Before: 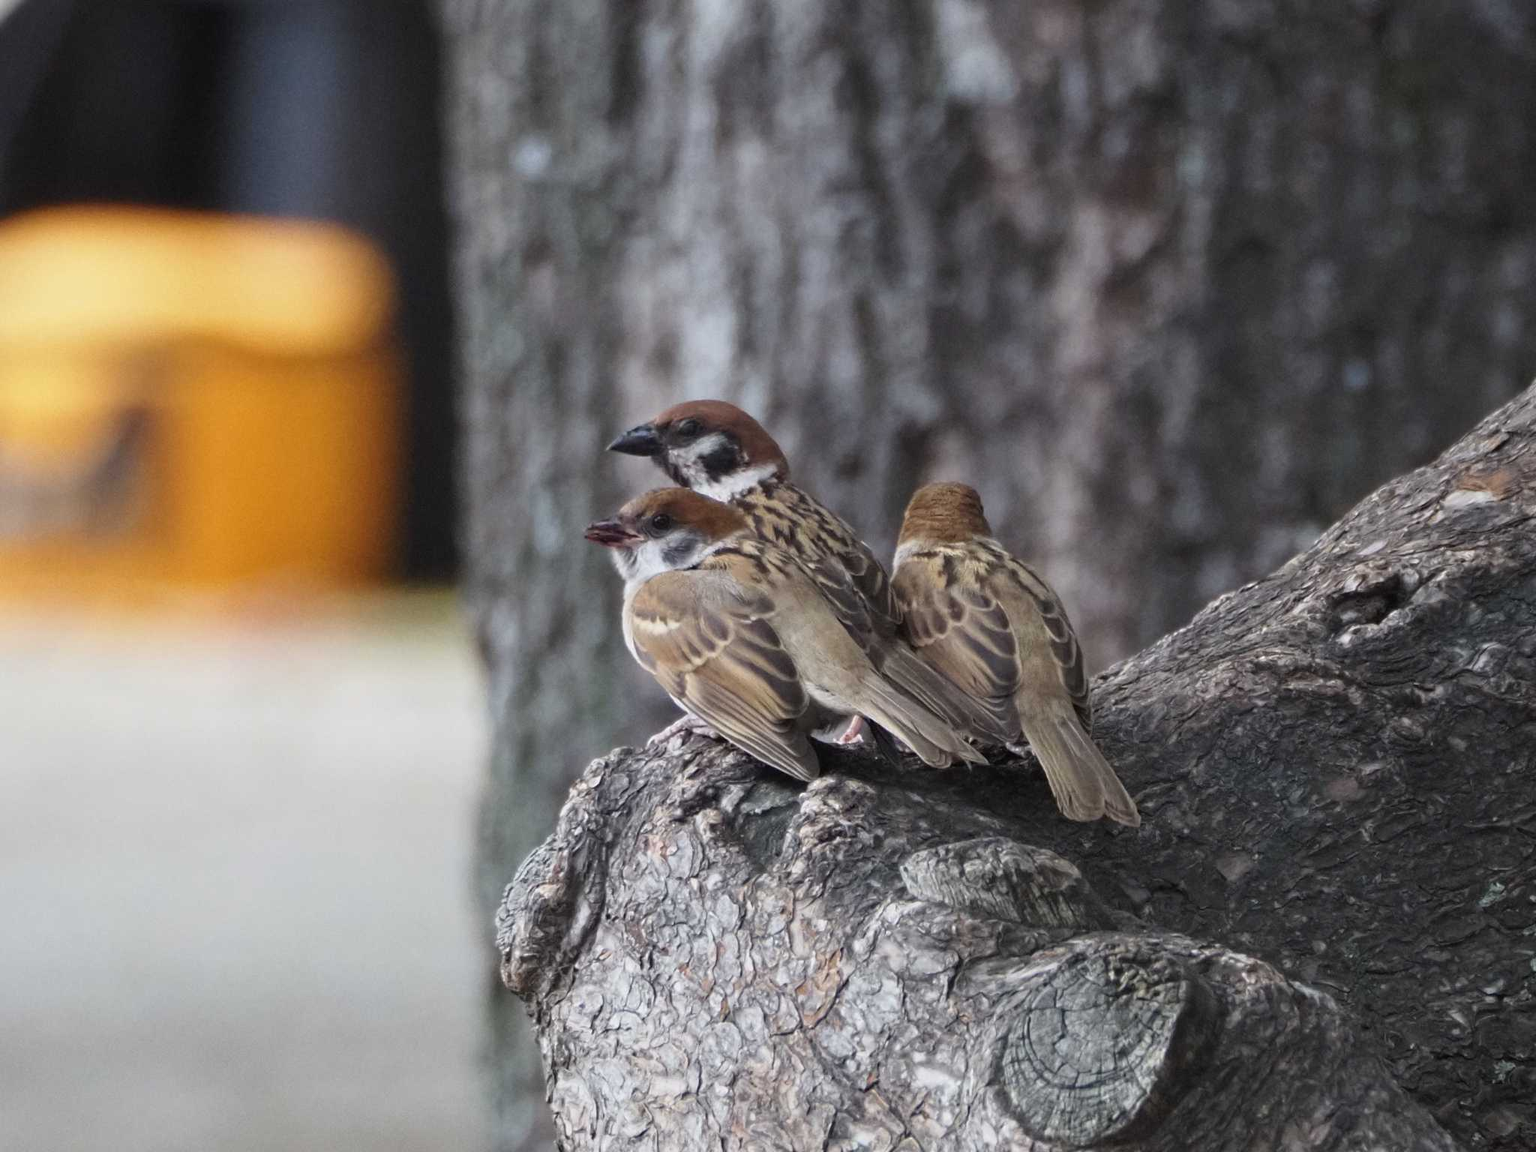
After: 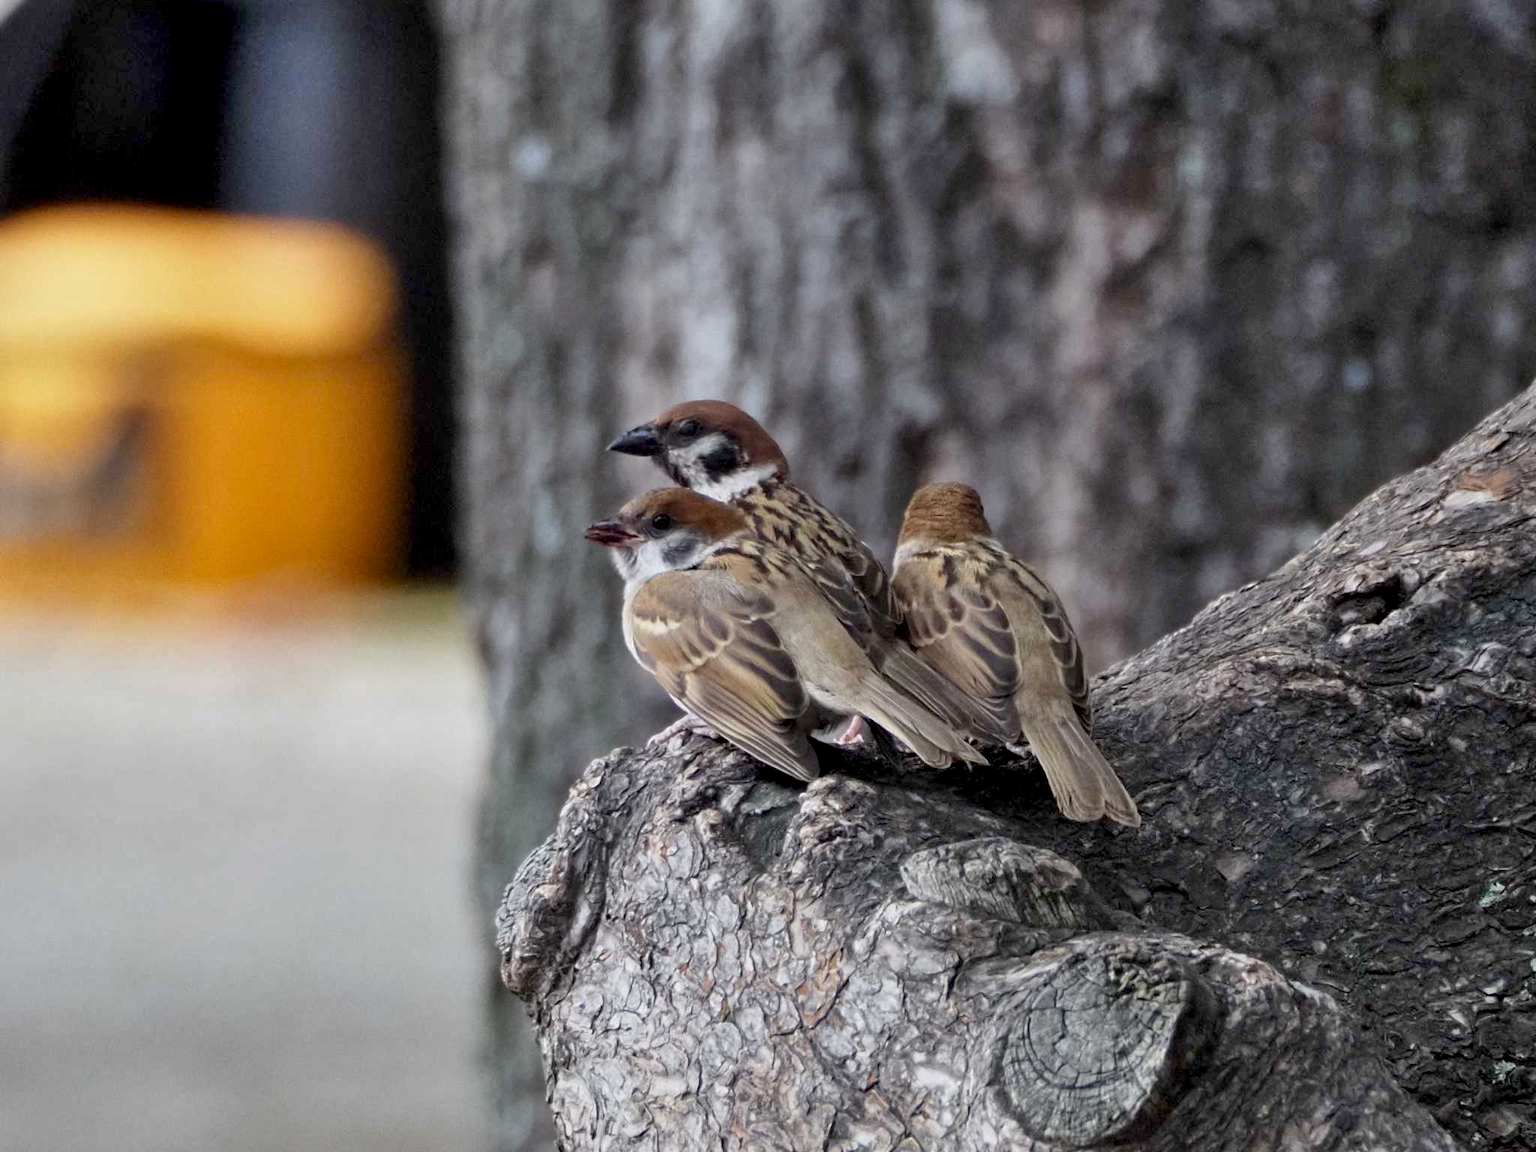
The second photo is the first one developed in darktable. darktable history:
shadows and highlights: soften with gaussian
exposure: black level correction 0.011, compensate highlight preservation false
